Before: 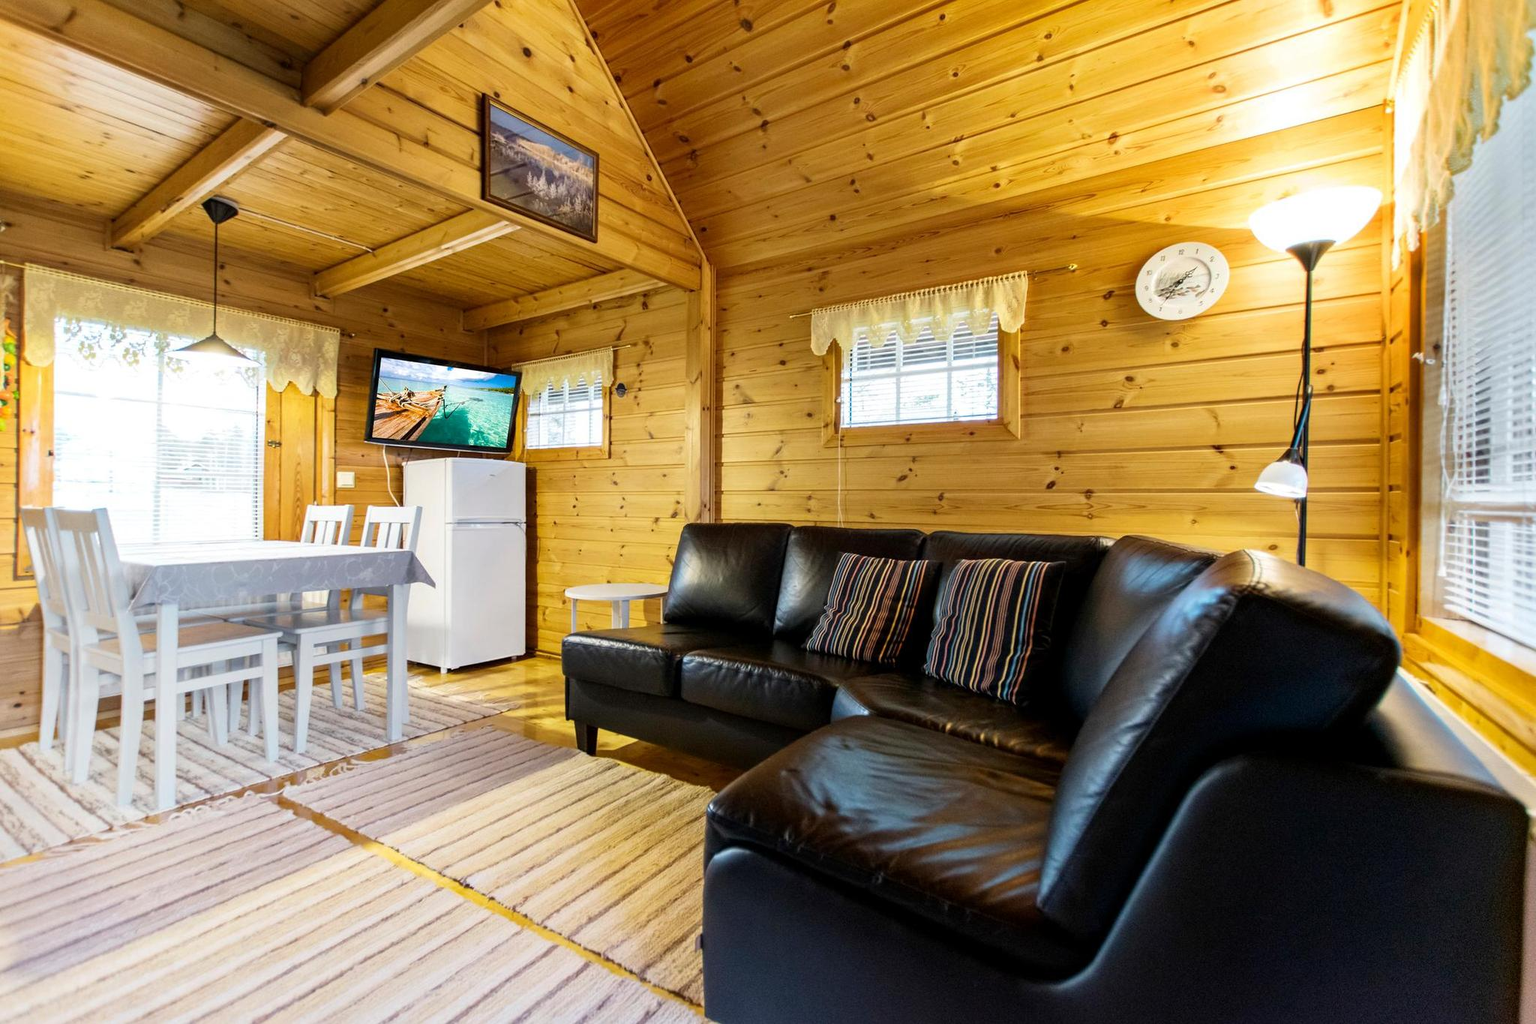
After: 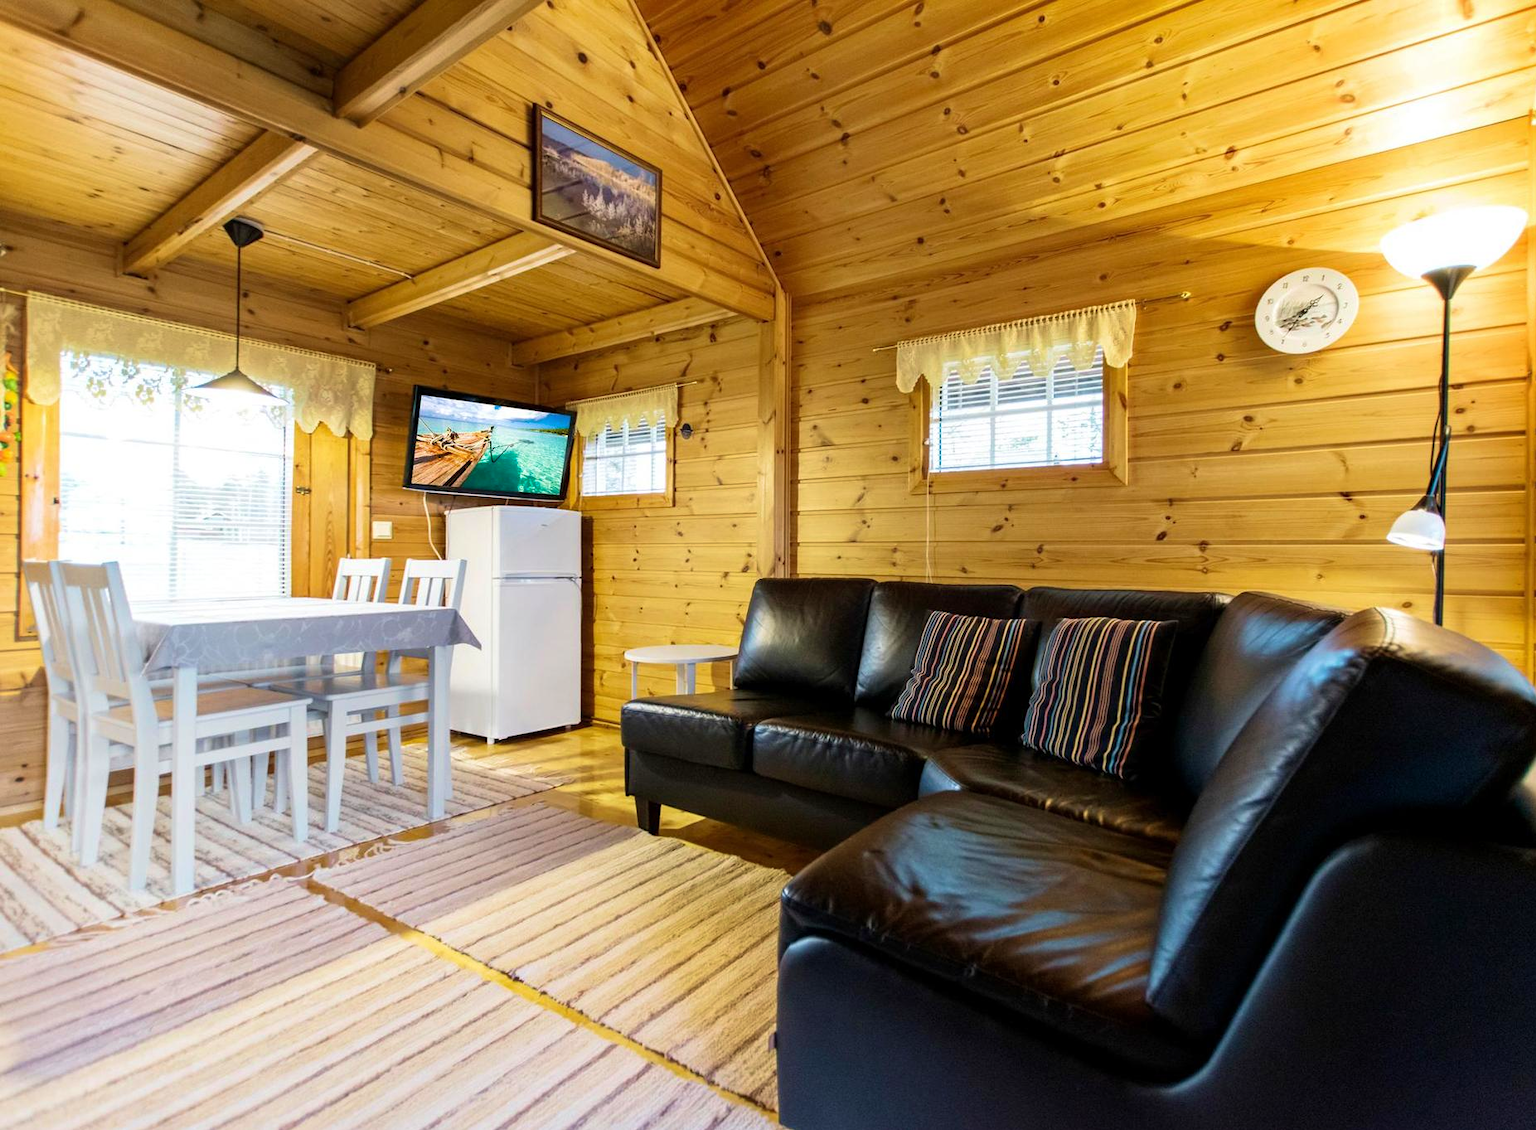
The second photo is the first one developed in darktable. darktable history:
velvia: on, module defaults
crop: right 9.492%, bottom 0.024%
